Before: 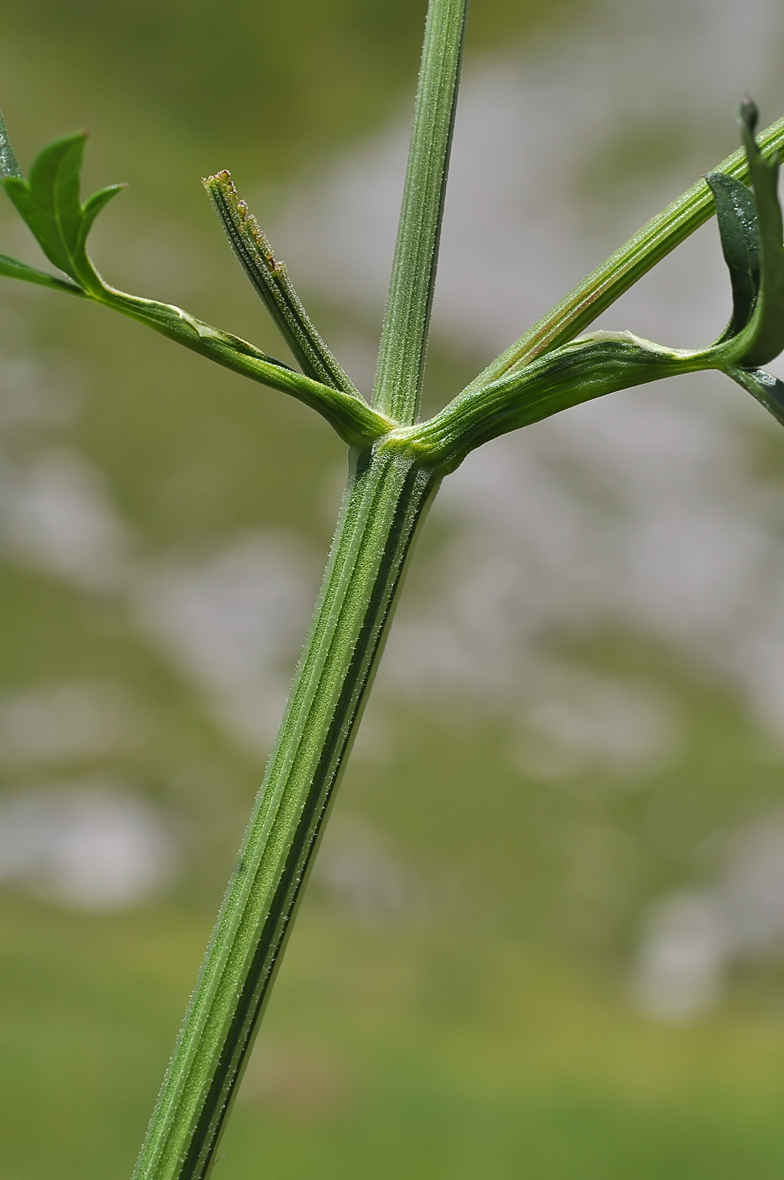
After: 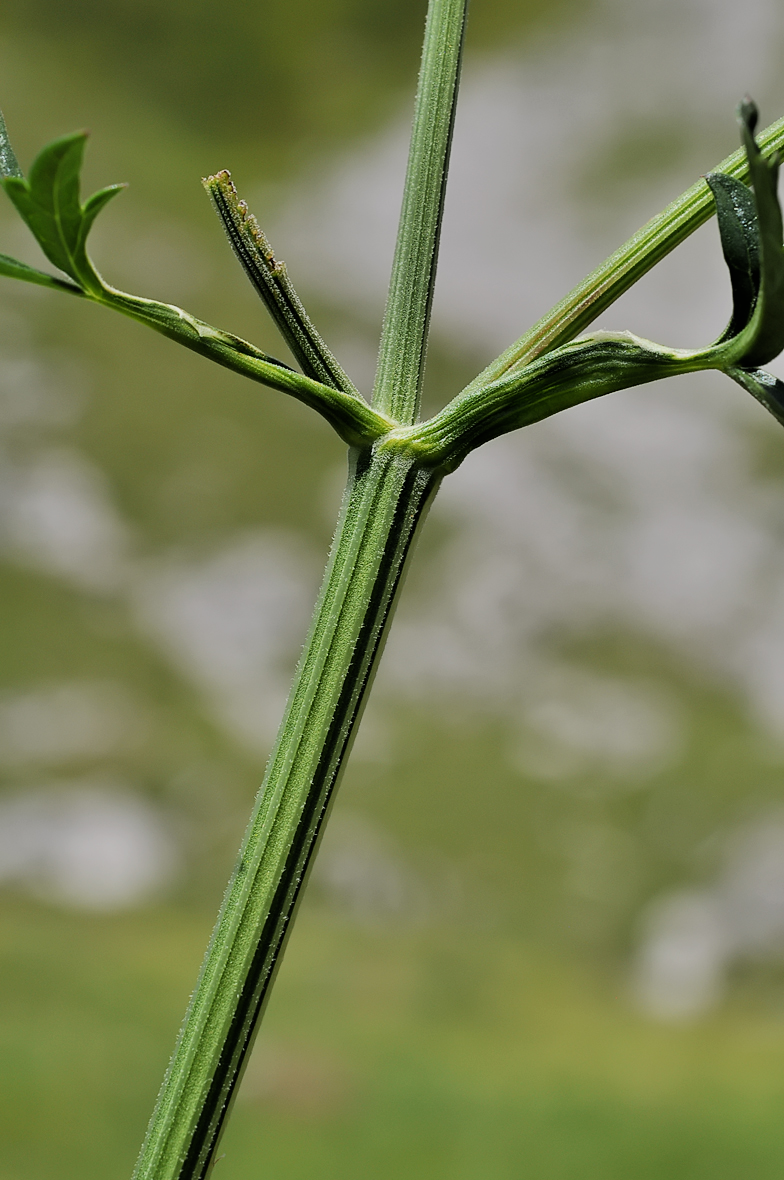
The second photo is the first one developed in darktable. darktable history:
filmic rgb: black relative exposure -5.14 EV, white relative exposure 3.98 EV, hardness 2.89, contrast 1.298
